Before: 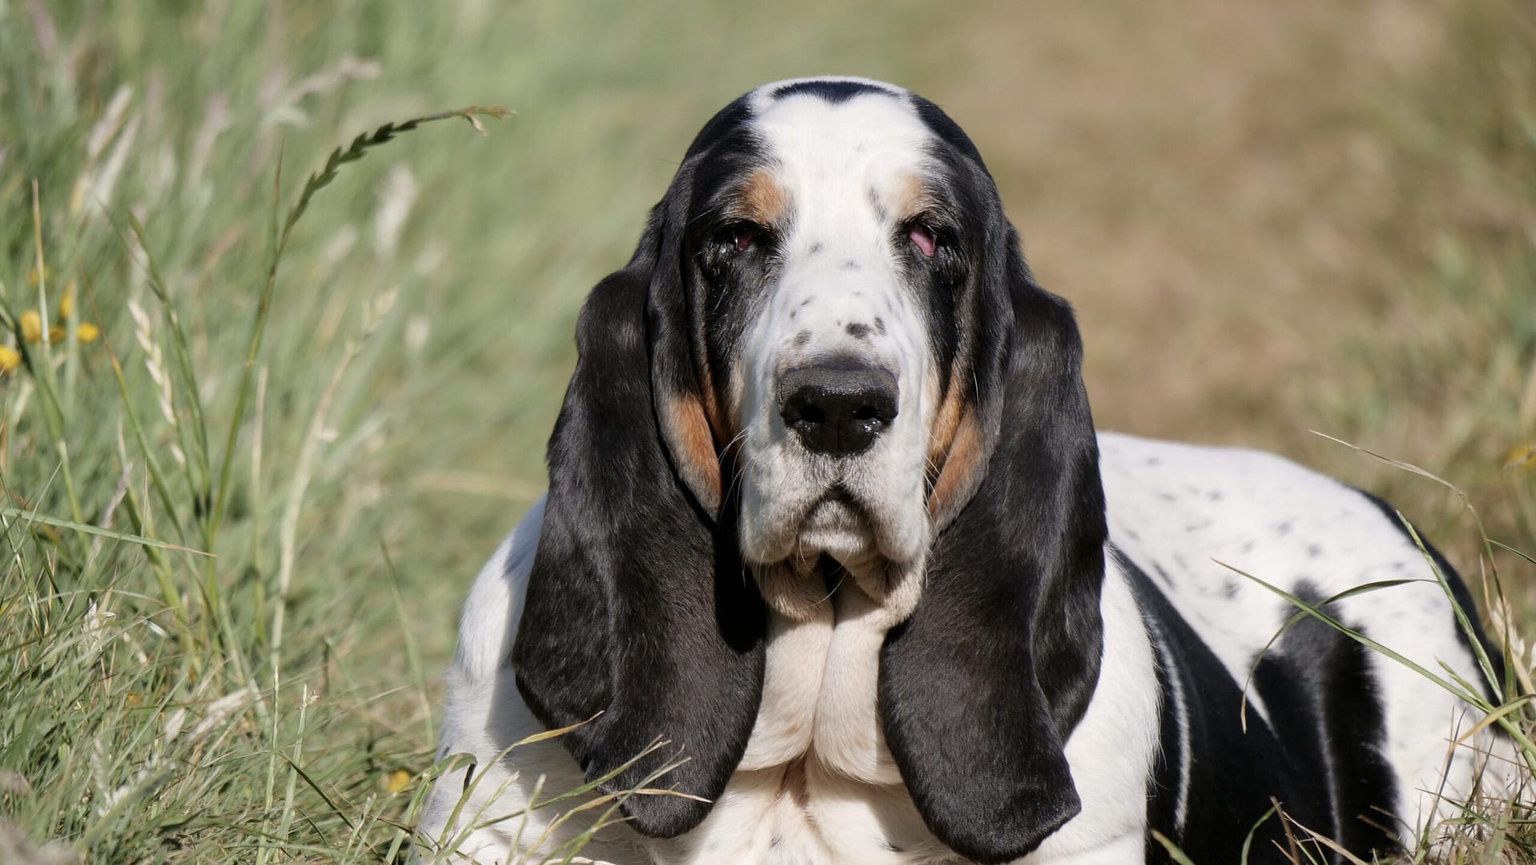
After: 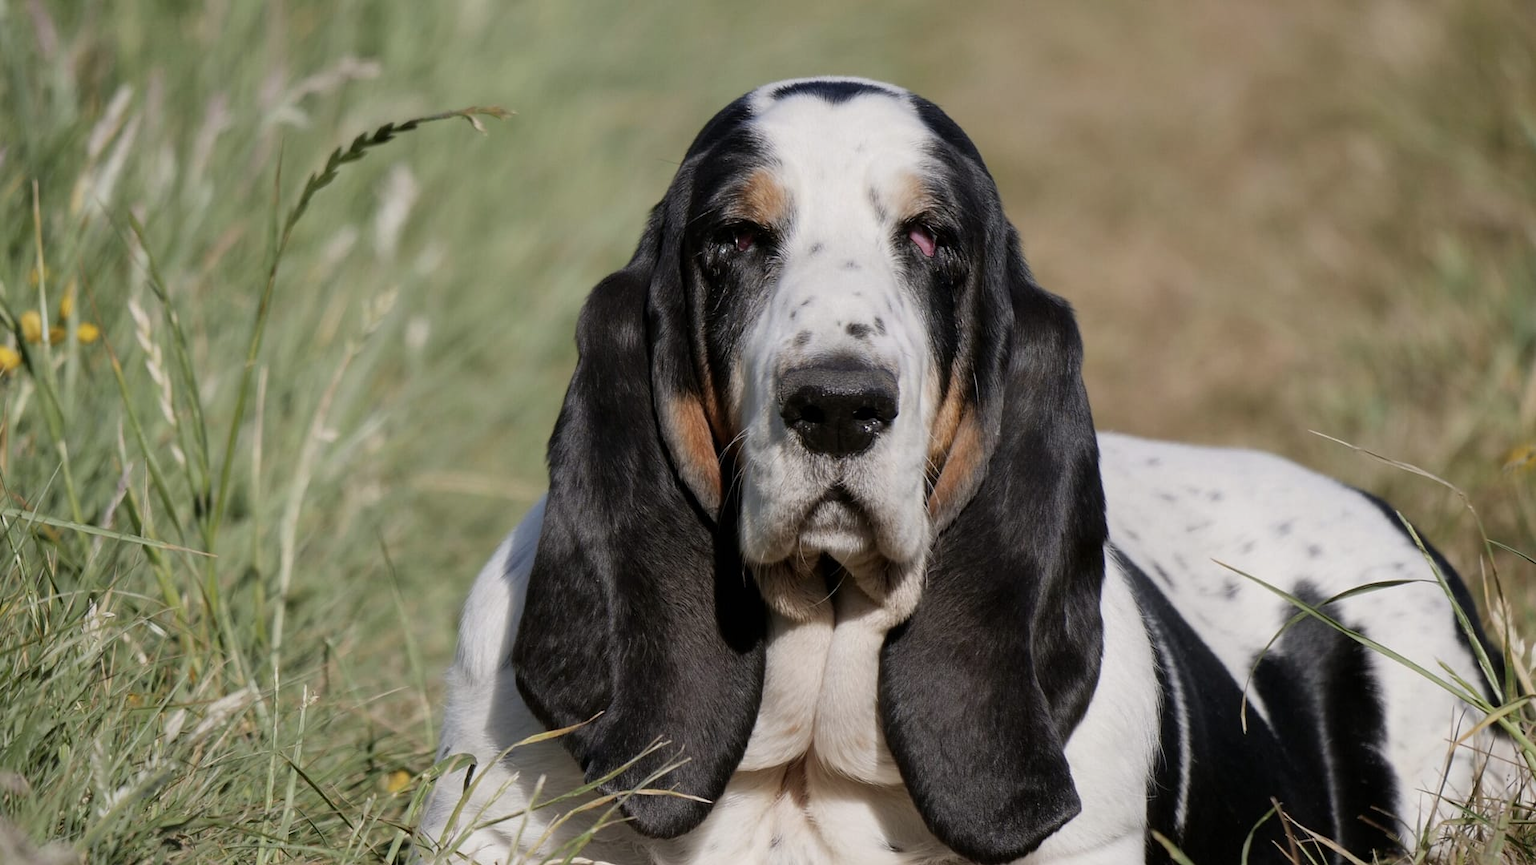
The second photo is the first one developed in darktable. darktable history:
exposure: exposure -0.293 EV, compensate highlight preservation false
white balance: red 1, blue 1
